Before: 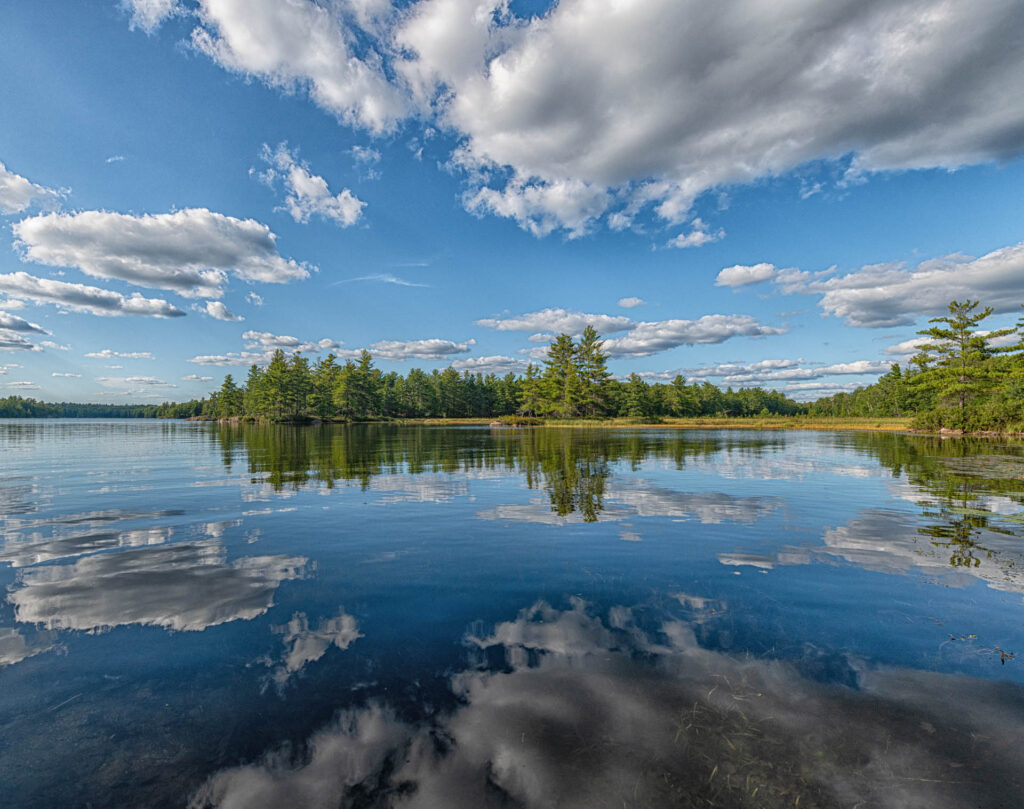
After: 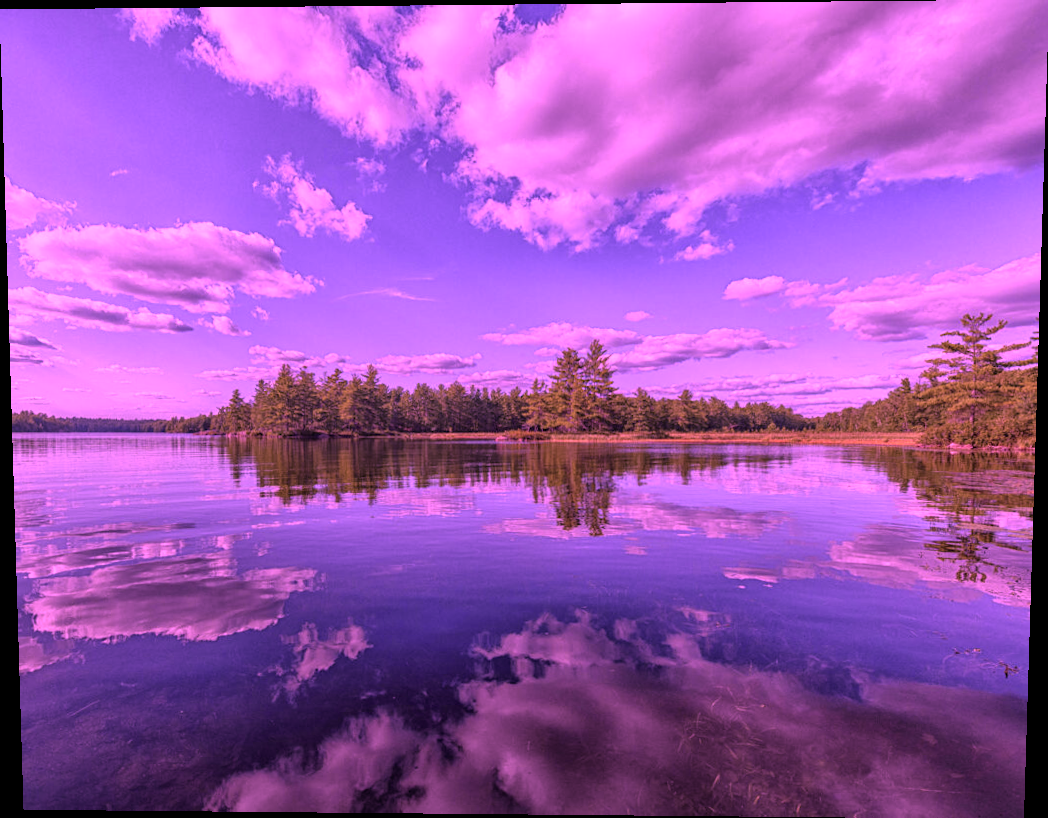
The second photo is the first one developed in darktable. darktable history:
rotate and perspective: lens shift (vertical) 0.048, lens shift (horizontal) -0.024, automatic cropping off
color calibration: illuminant custom, x 0.261, y 0.521, temperature 7054.11 K
